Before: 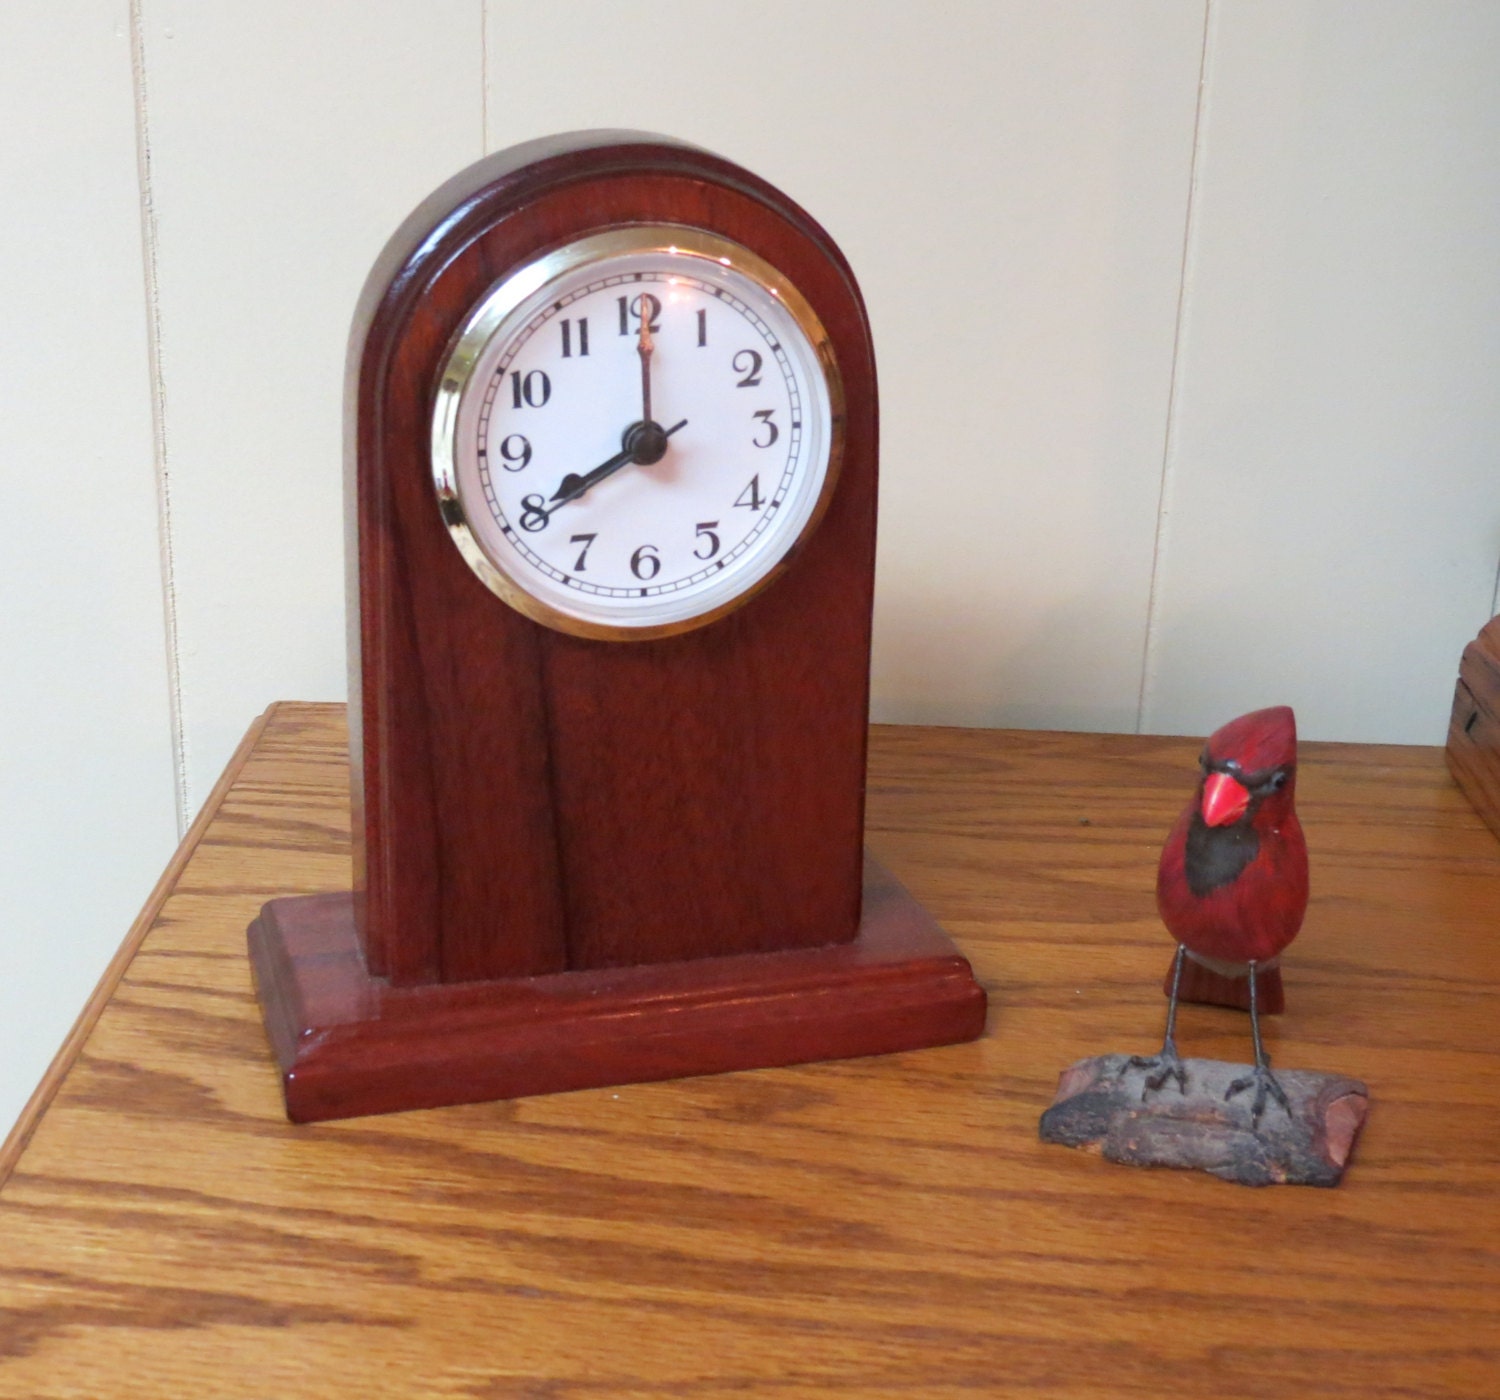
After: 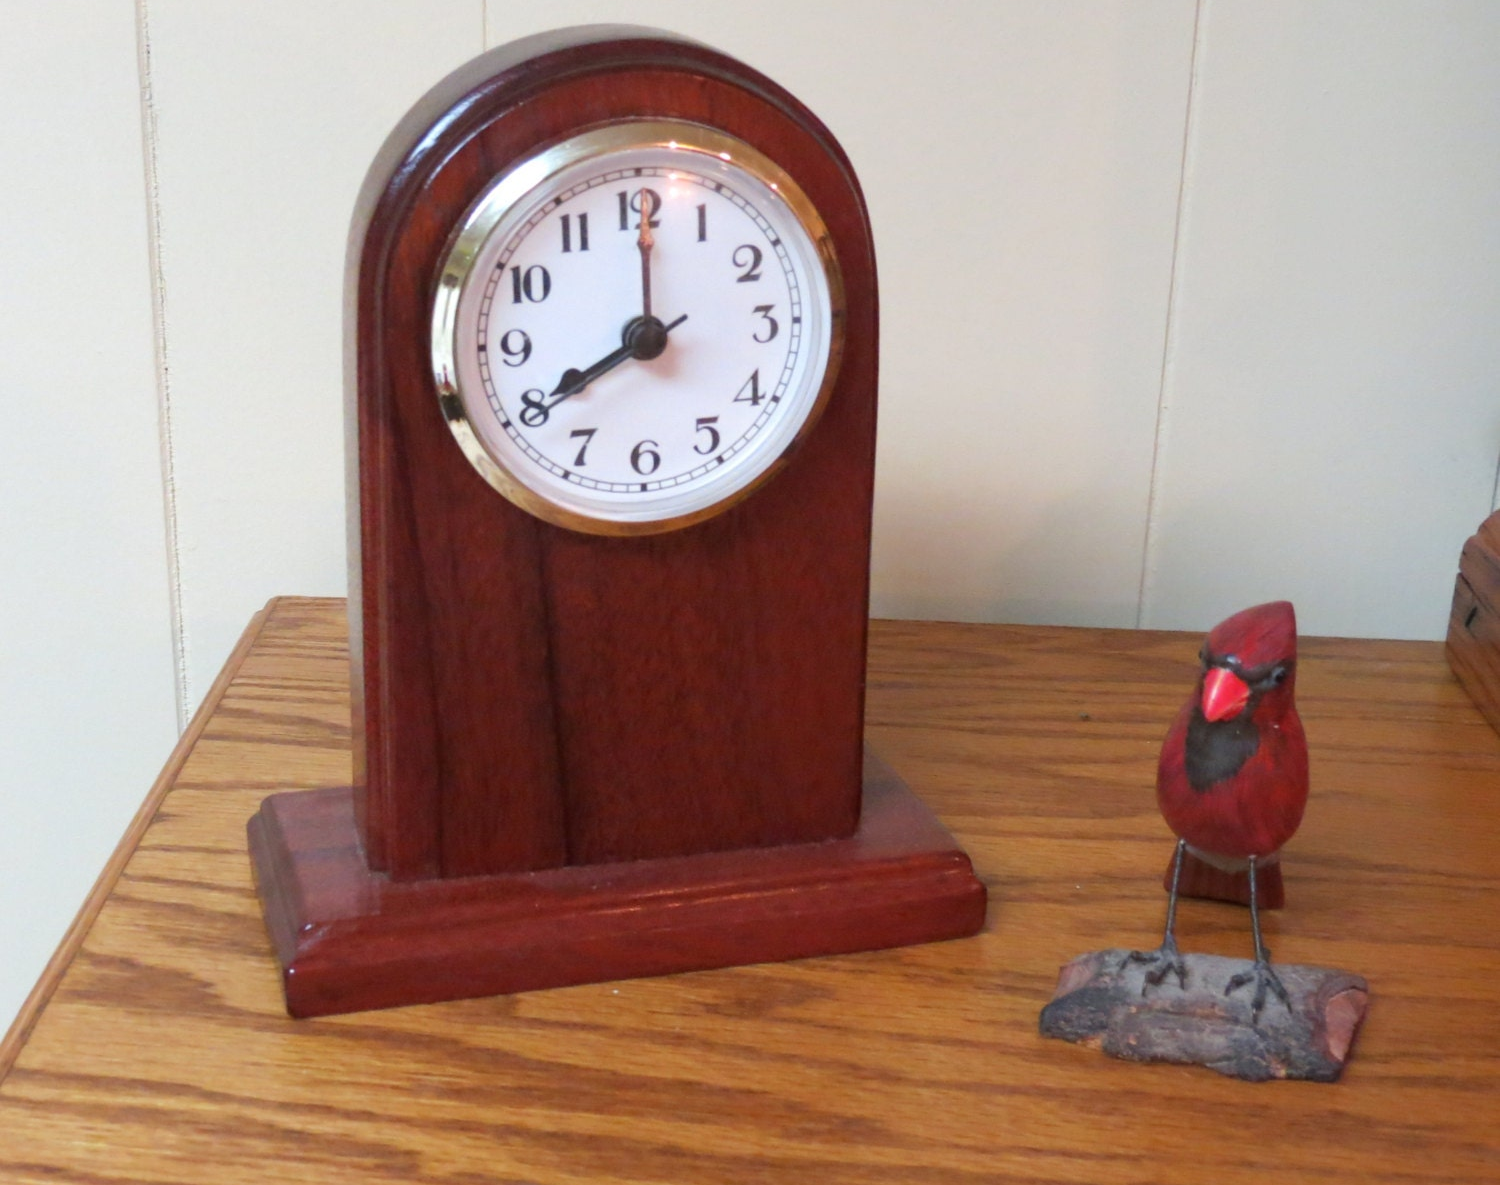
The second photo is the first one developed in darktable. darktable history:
crop: top 7.563%, bottom 7.726%
